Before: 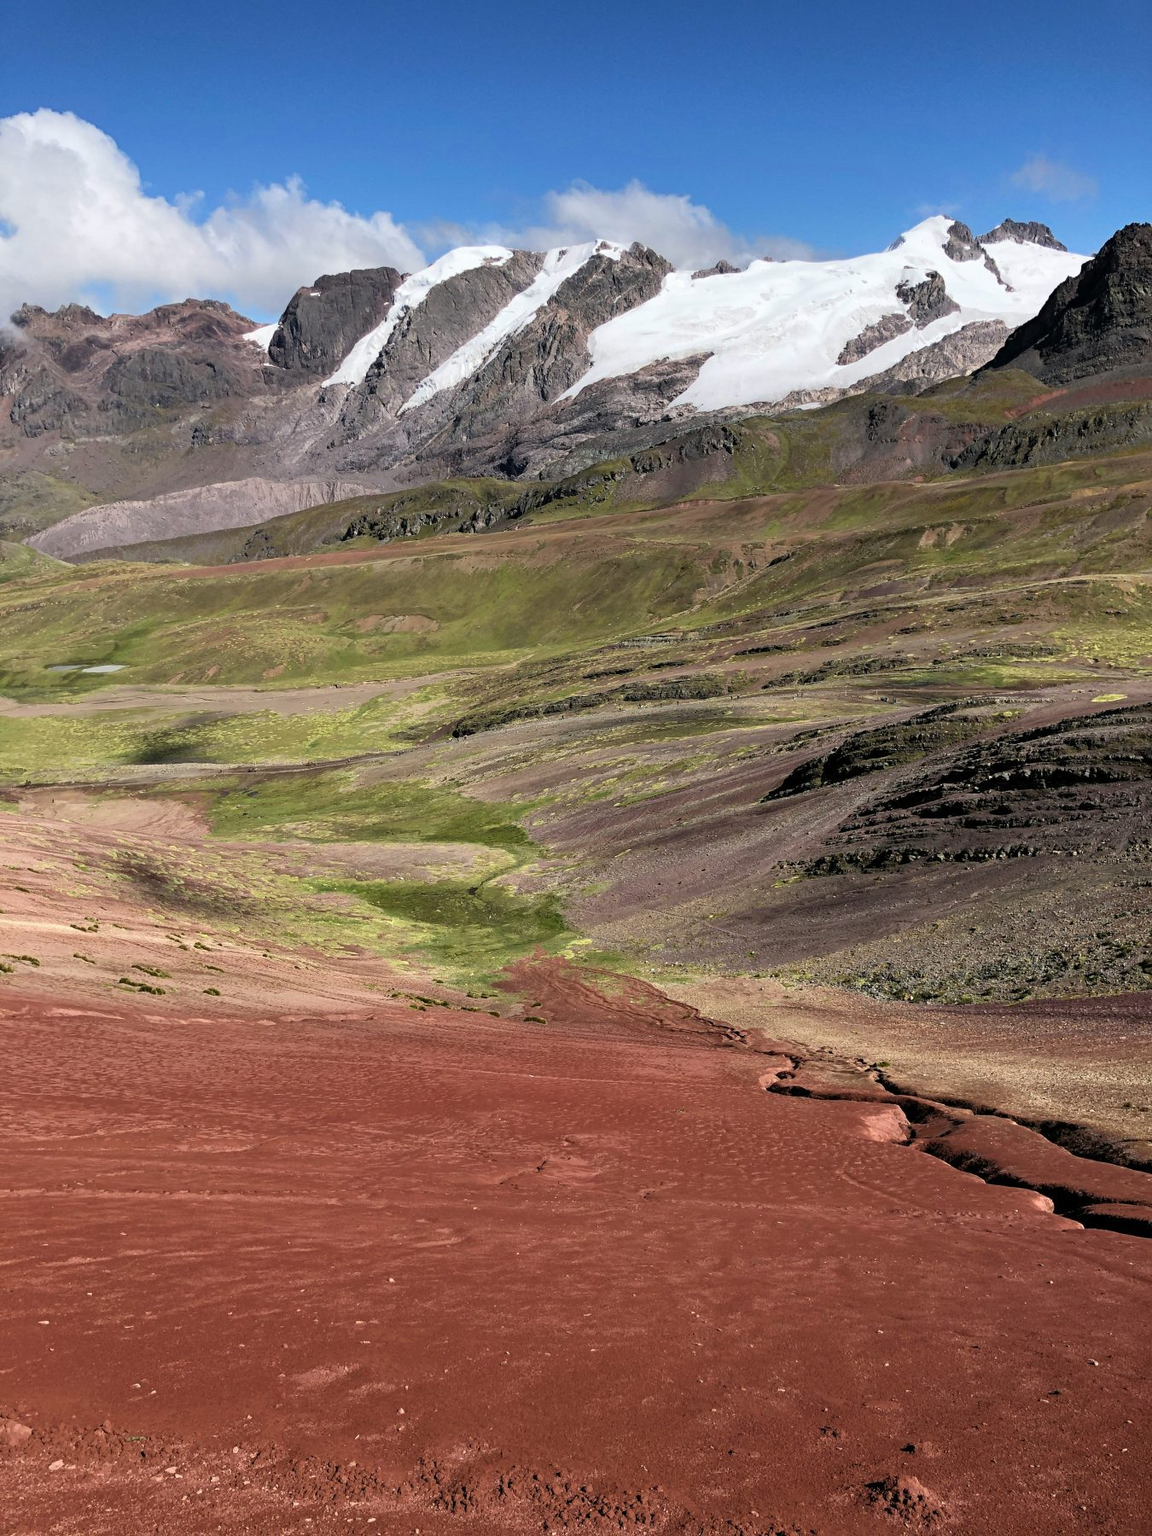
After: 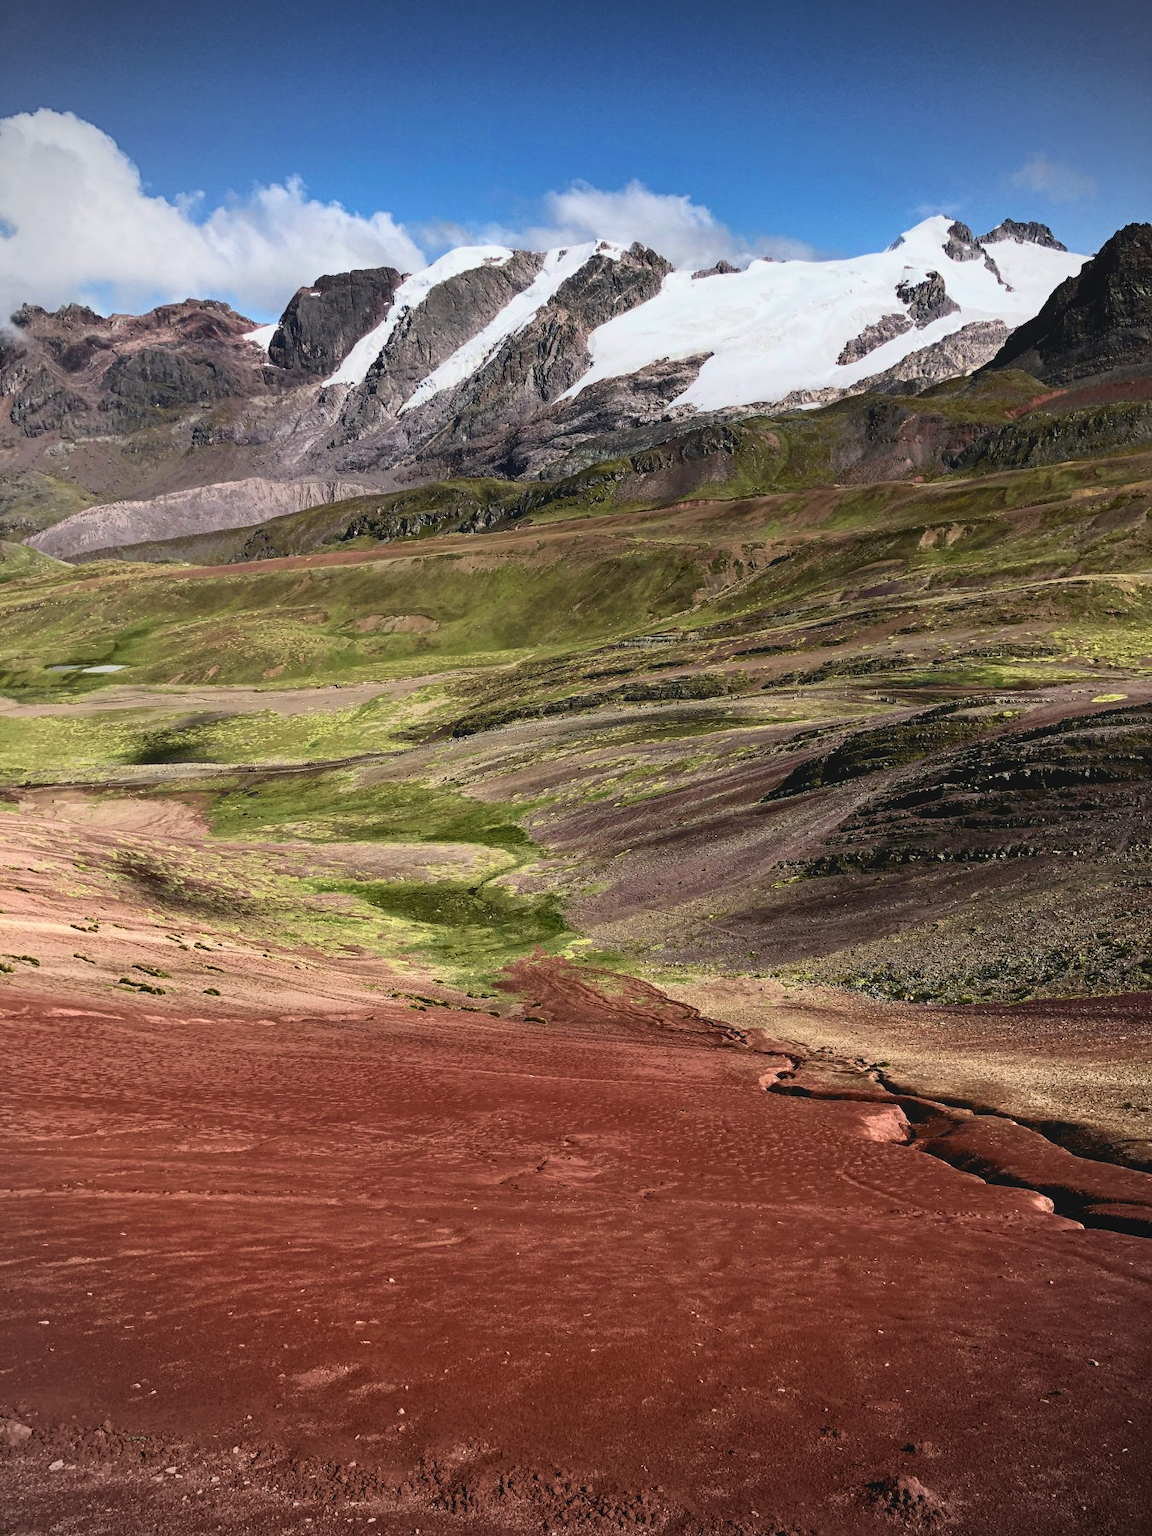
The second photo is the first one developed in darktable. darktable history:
tone curve: curves: ch0 [(0, 0.072) (0.249, 0.176) (0.518, 0.489) (0.832, 0.854) (1, 0.948)], color space Lab, independent channels, preserve colors none
velvia: strength 16.59%
vignetting: on, module defaults
local contrast: highlights 102%, shadows 97%, detail 119%, midtone range 0.2
